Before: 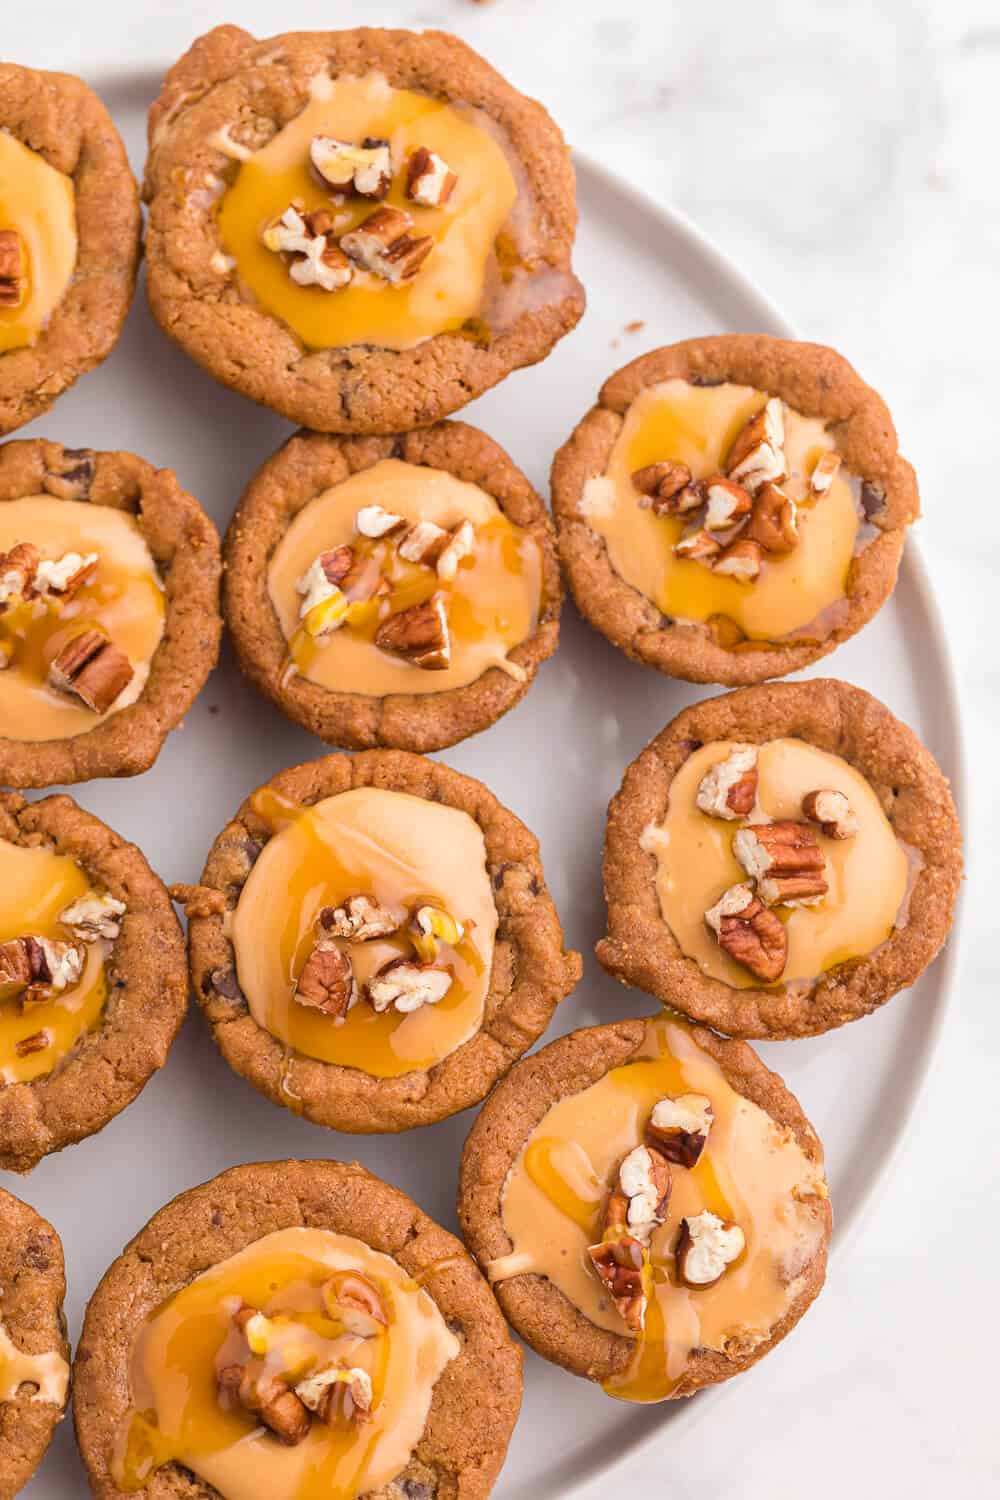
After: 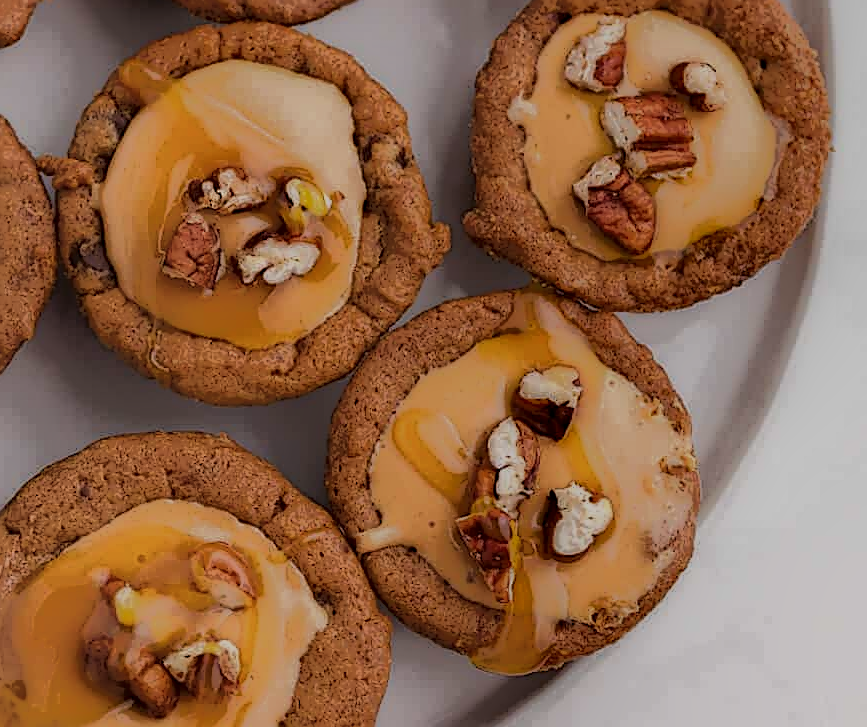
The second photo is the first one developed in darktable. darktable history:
exposure: black level correction -0.037, exposure -0.498 EV, compensate highlight preservation false
sharpen: amount 0.888
crop and rotate: left 13.289%, top 48.581%, bottom 2.921%
local contrast: highlights 0%, shadows 216%, detail 164%, midtone range 0.008
